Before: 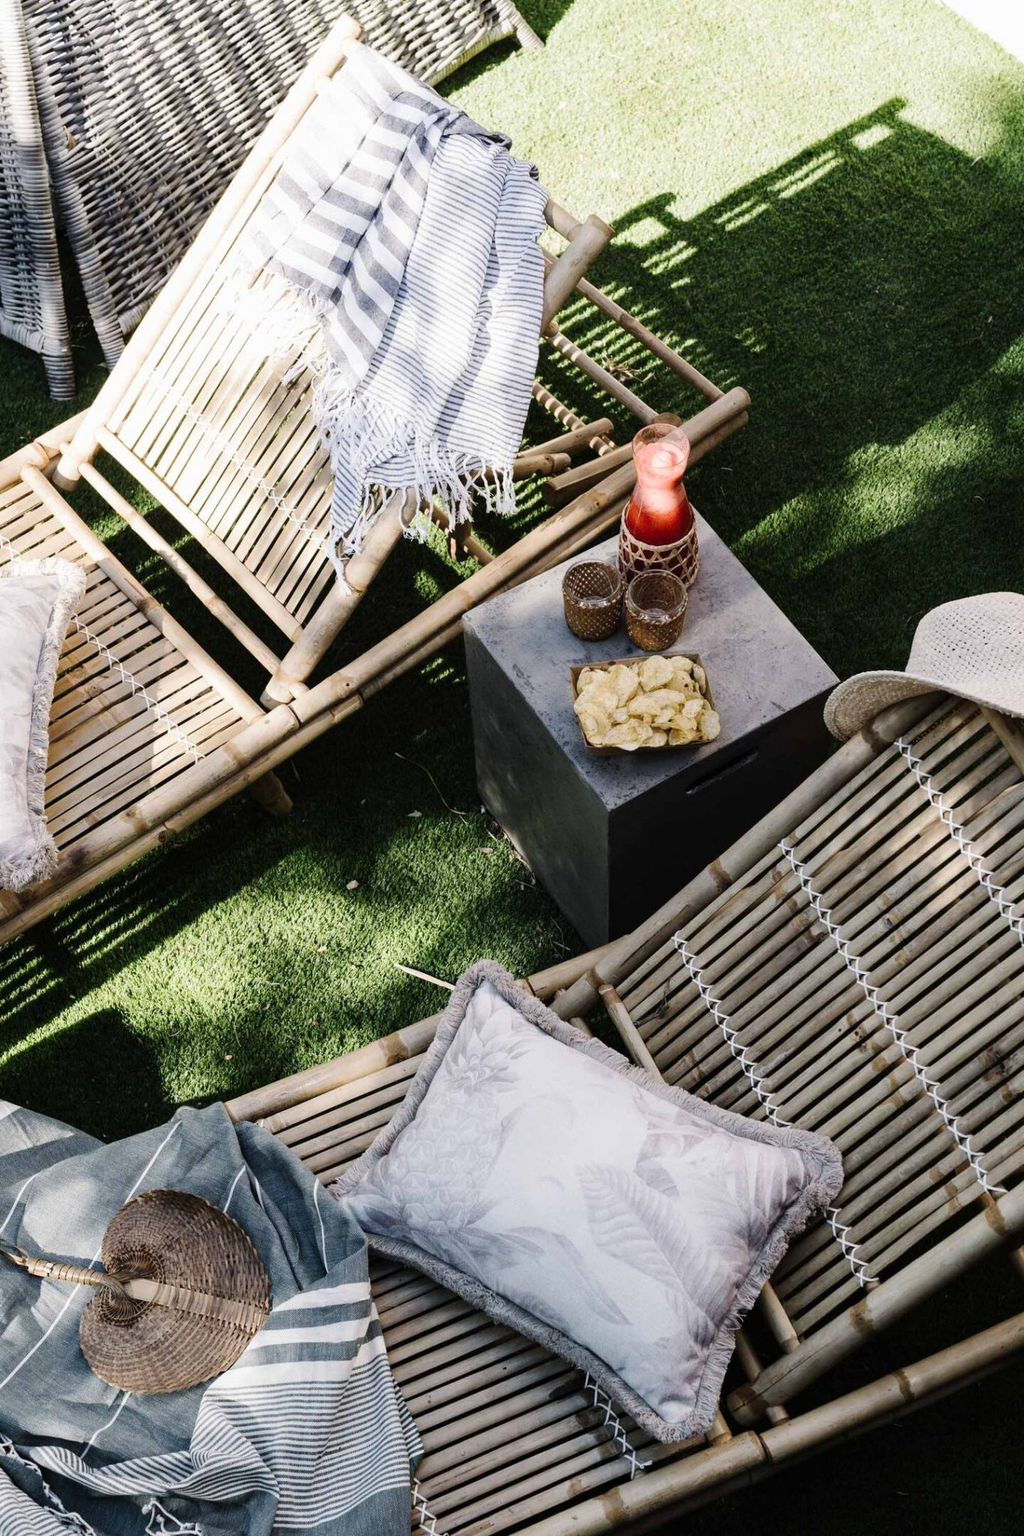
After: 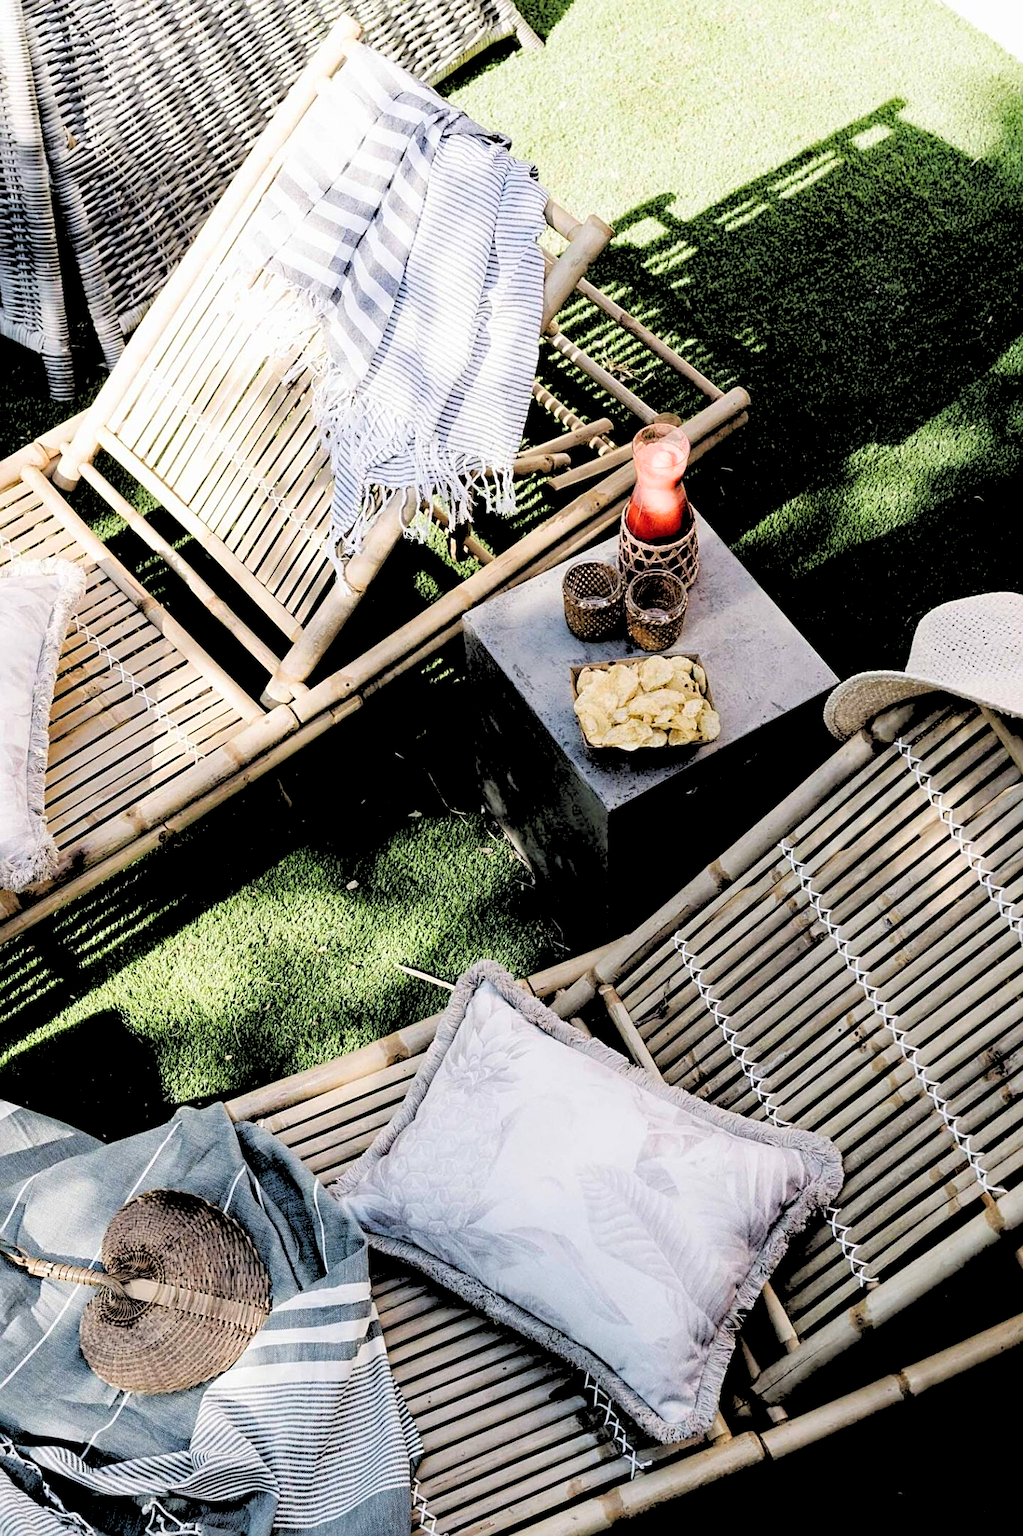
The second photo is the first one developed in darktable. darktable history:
sharpen: on, module defaults
rgb levels: levels [[0.027, 0.429, 0.996], [0, 0.5, 1], [0, 0.5, 1]]
